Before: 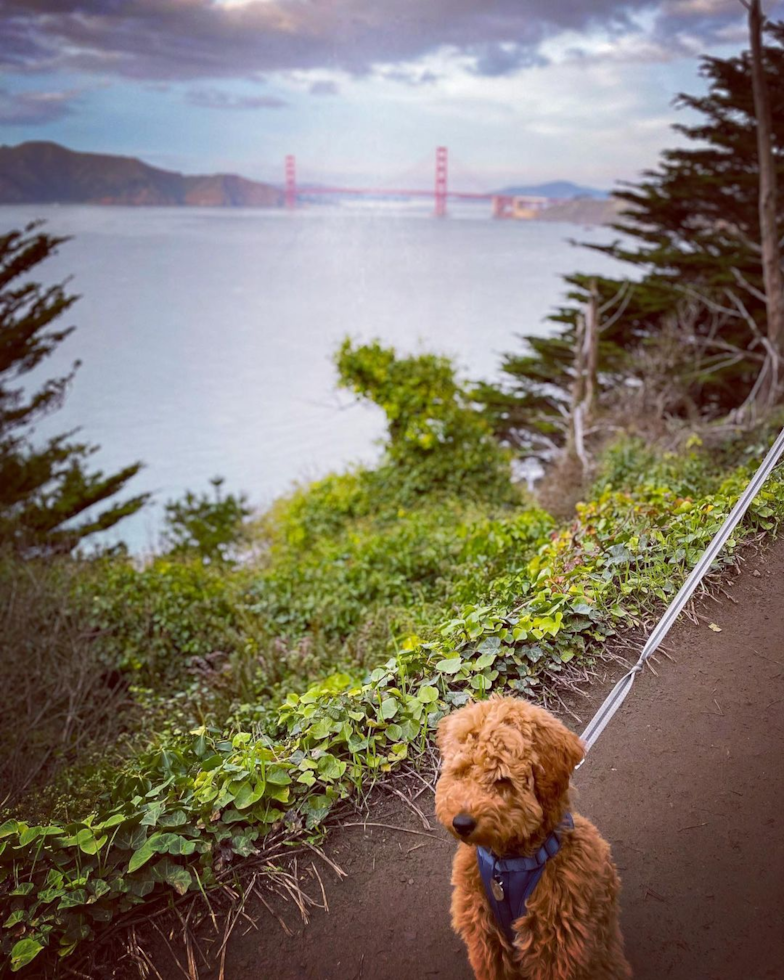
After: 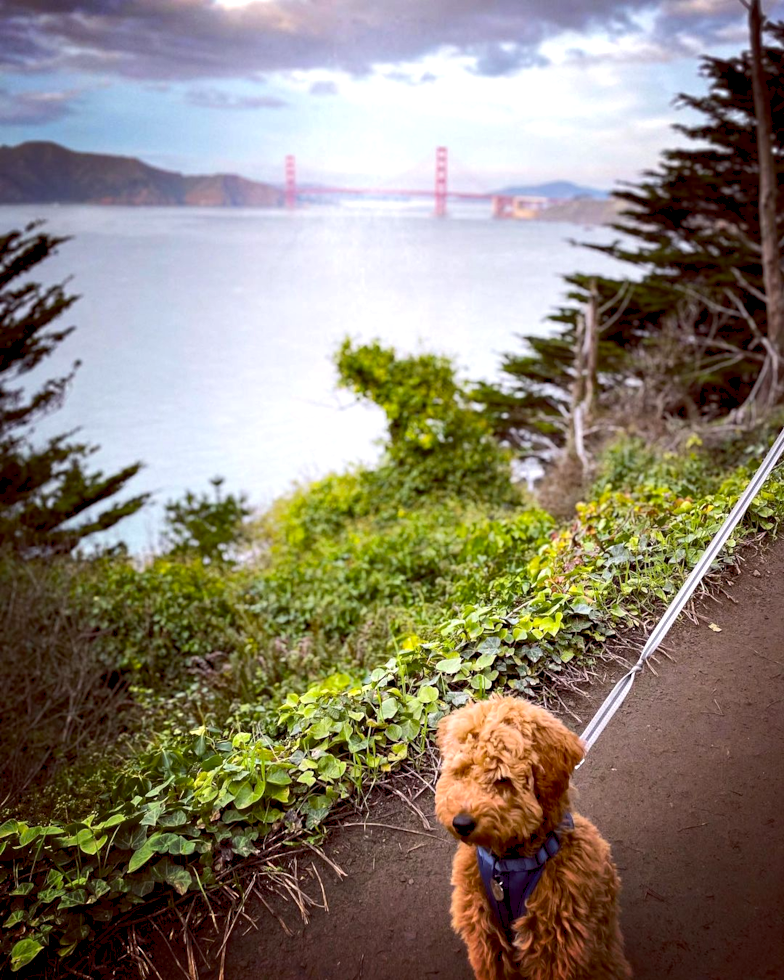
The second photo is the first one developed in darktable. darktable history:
exposure: black level correction 0.009, exposure 0.119 EV, compensate highlight preservation false
tone equalizer: -8 EV -0.417 EV, -7 EV -0.389 EV, -6 EV -0.333 EV, -5 EV -0.222 EV, -3 EV 0.222 EV, -2 EV 0.333 EV, -1 EV 0.389 EV, +0 EV 0.417 EV, edges refinement/feathering 500, mask exposure compensation -1.57 EV, preserve details no
